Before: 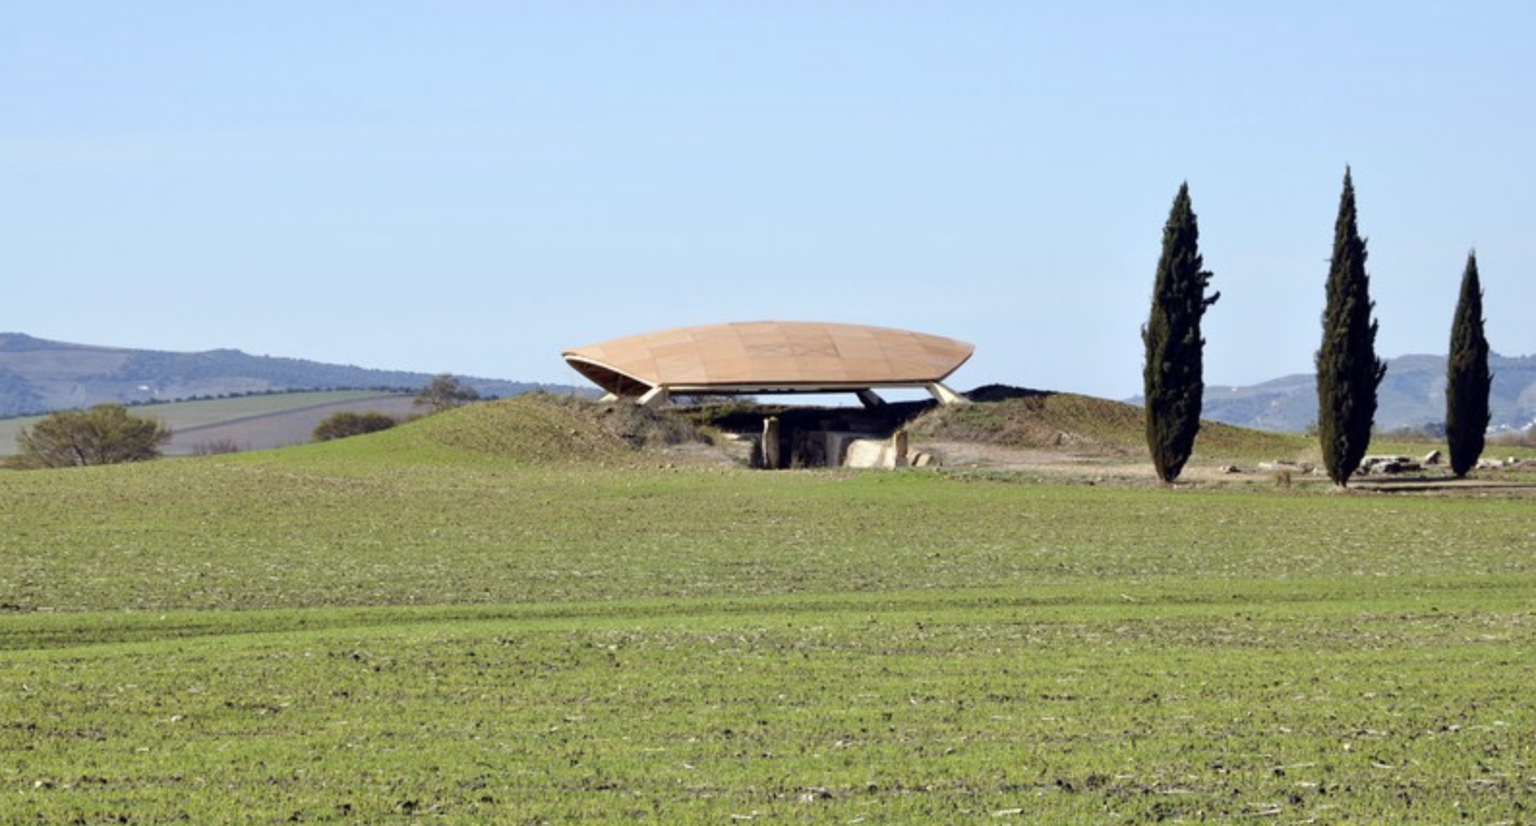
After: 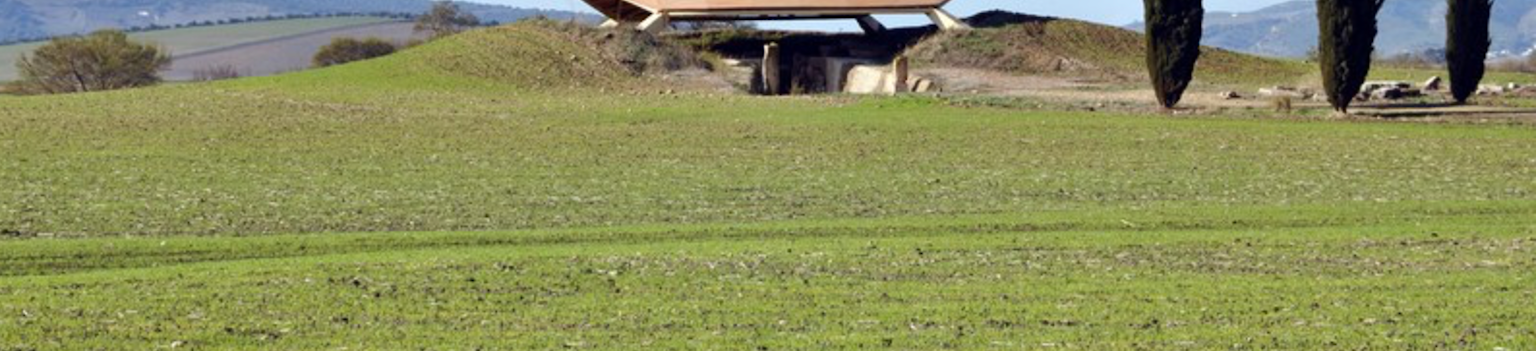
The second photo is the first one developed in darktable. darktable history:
tone equalizer: edges refinement/feathering 500, mask exposure compensation -1.57 EV, preserve details no
crop: top 45.364%, bottom 12.118%
